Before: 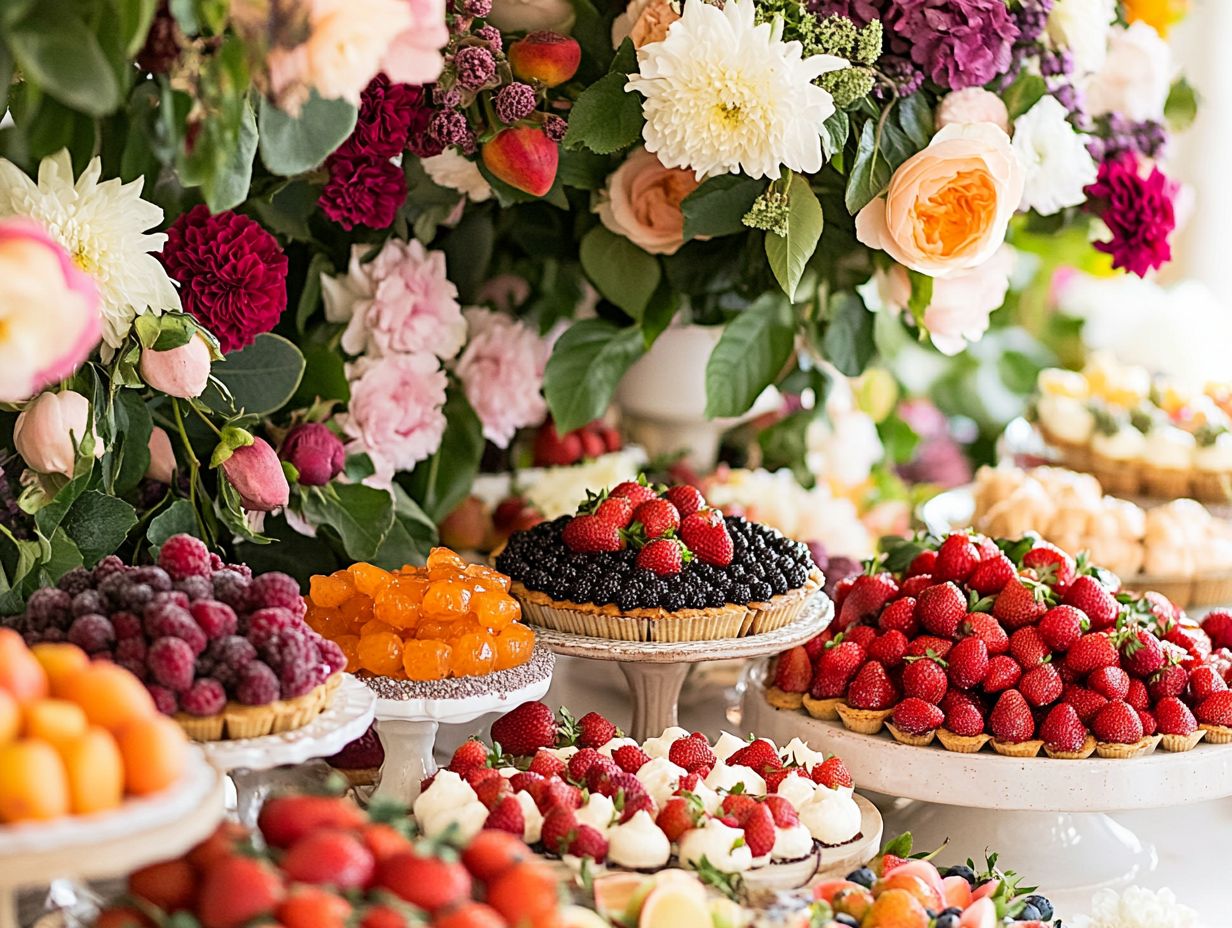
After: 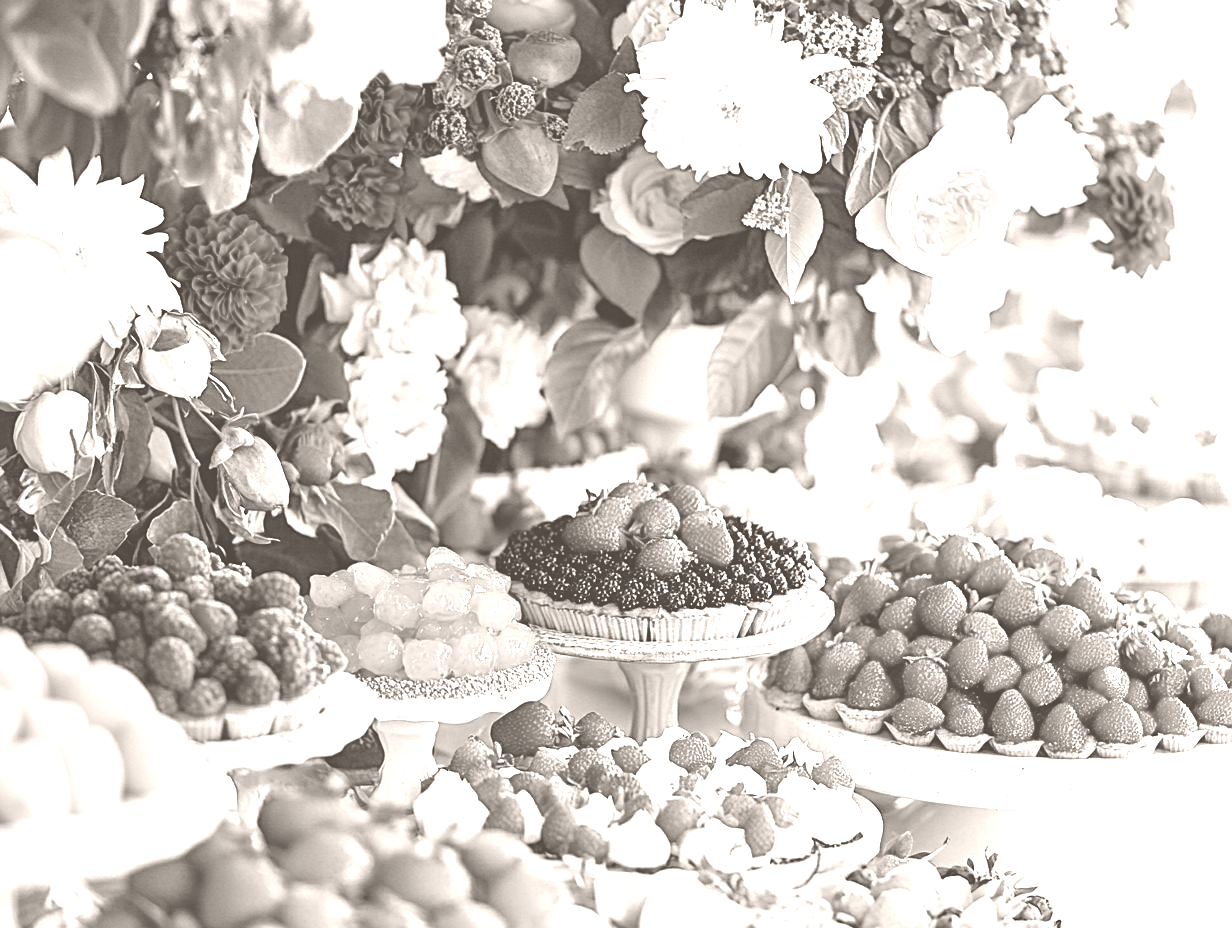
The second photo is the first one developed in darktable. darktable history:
sharpen: amount 0.2
colorize: hue 34.49°, saturation 35.33%, source mix 100%, lightness 55%, version 1
color correction: highlights a* -39.68, highlights b* -40, shadows a* -40, shadows b* -40, saturation -3
